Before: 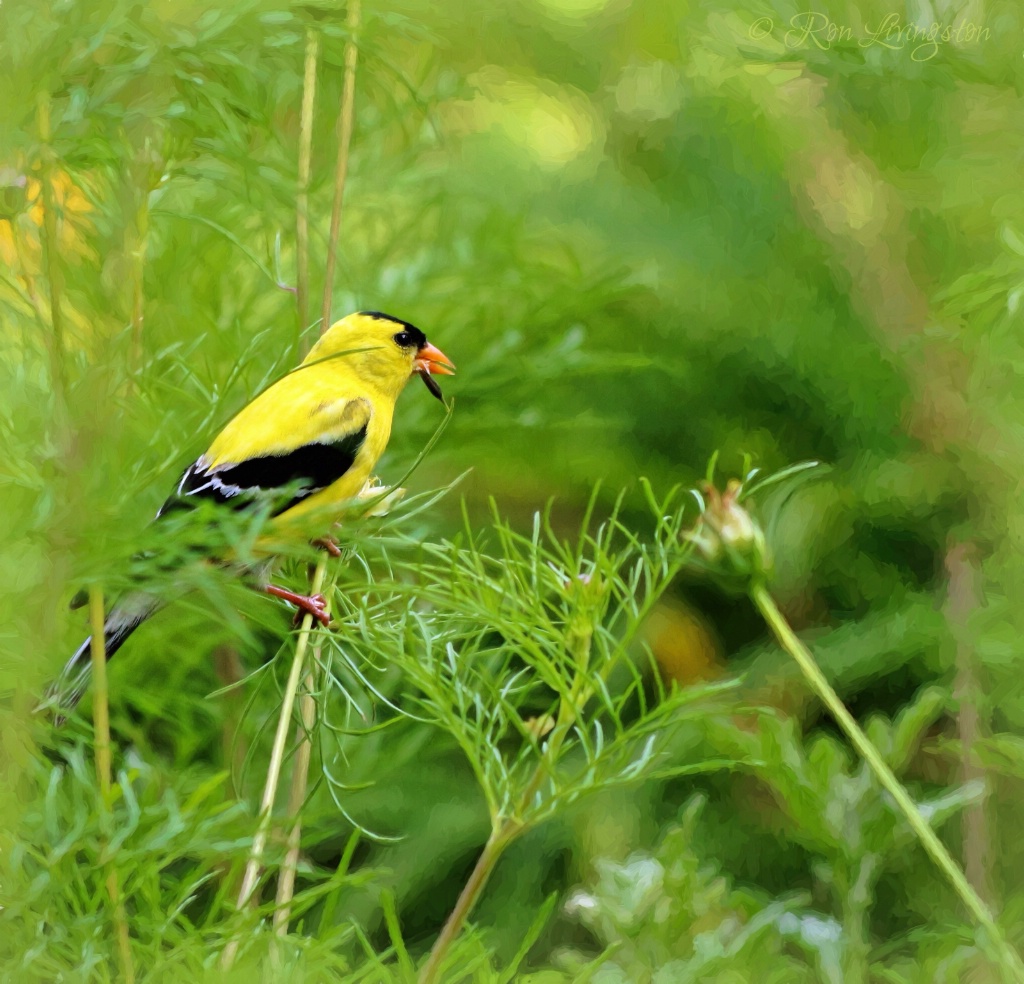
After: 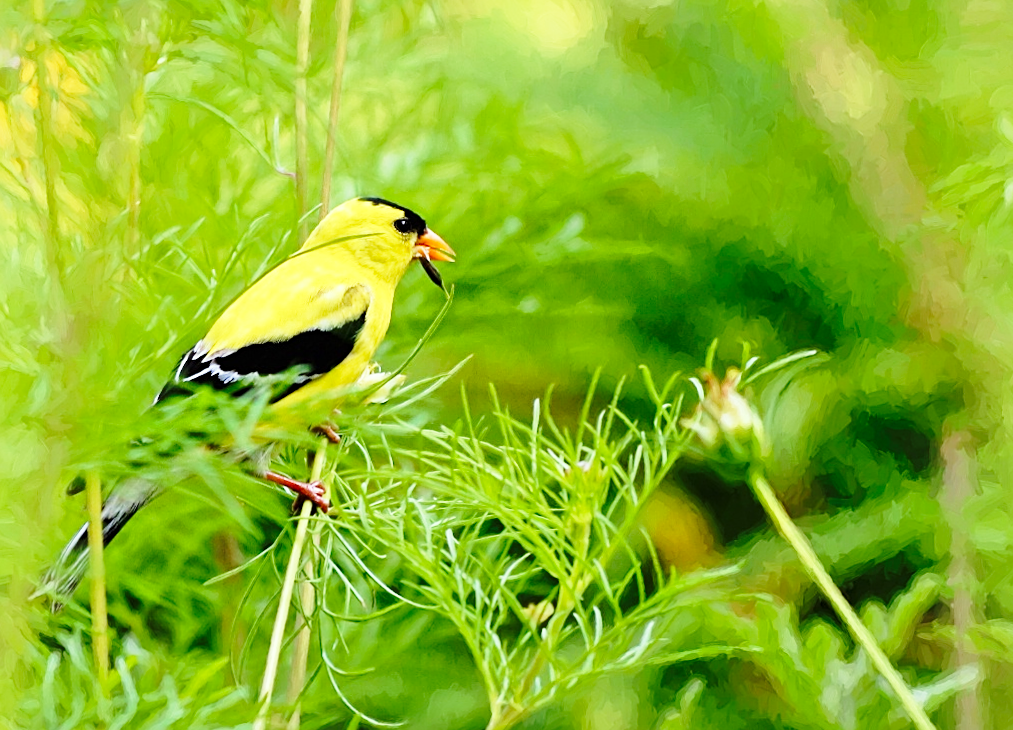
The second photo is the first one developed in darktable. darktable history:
base curve: curves: ch0 [(0, 0) (0.028, 0.03) (0.121, 0.232) (0.46, 0.748) (0.859, 0.968) (1, 1)], preserve colors none
crop: top 11.038%, bottom 13.962%
color correction: highlights a* -2.68, highlights b* 2.57
sharpen: on, module defaults
rotate and perspective: rotation 0.174°, lens shift (vertical) 0.013, lens shift (horizontal) 0.019, shear 0.001, automatic cropping original format, crop left 0.007, crop right 0.991, crop top 0.016, crop bottom 0.997
